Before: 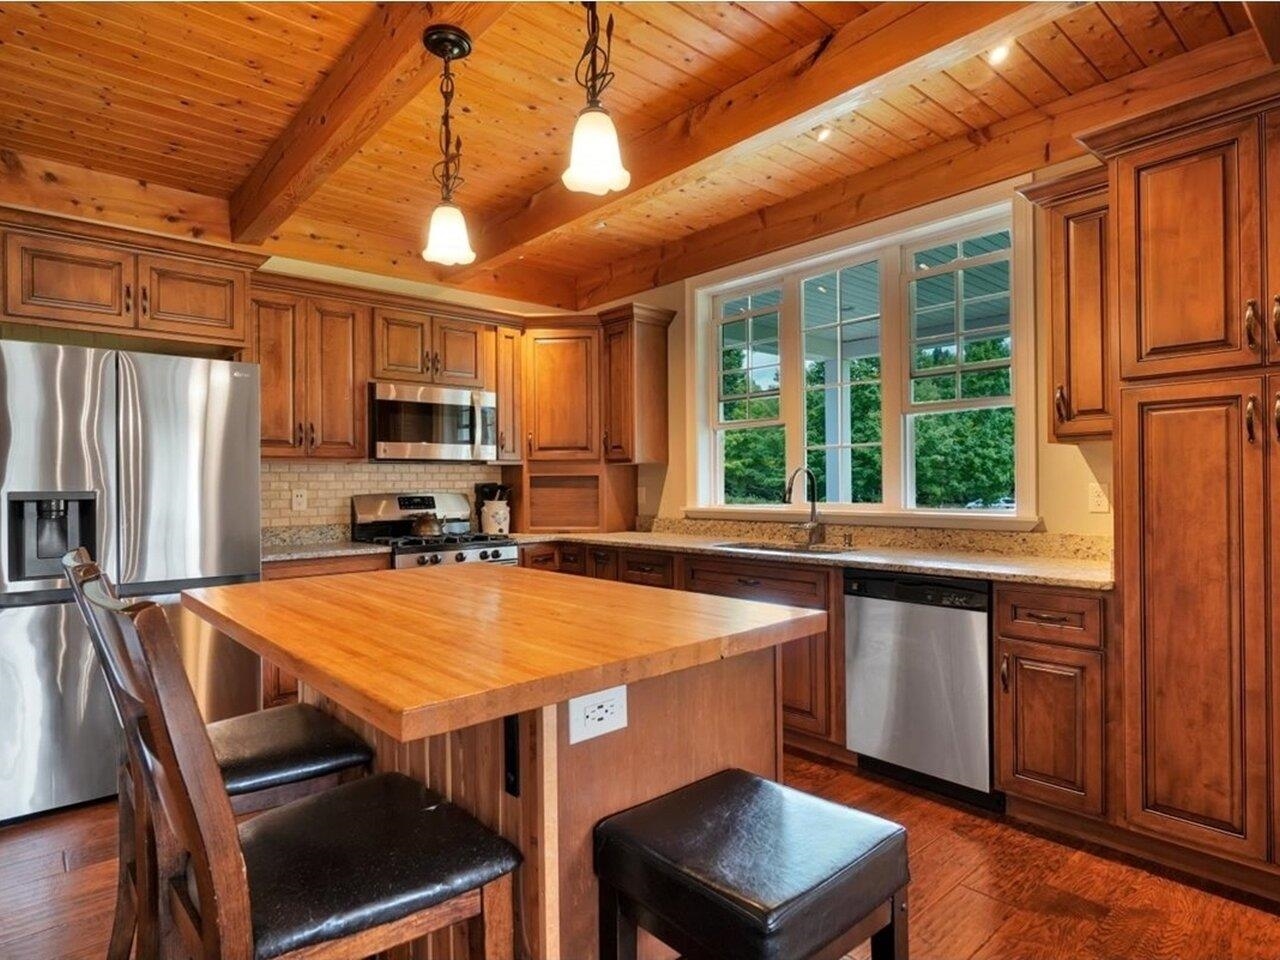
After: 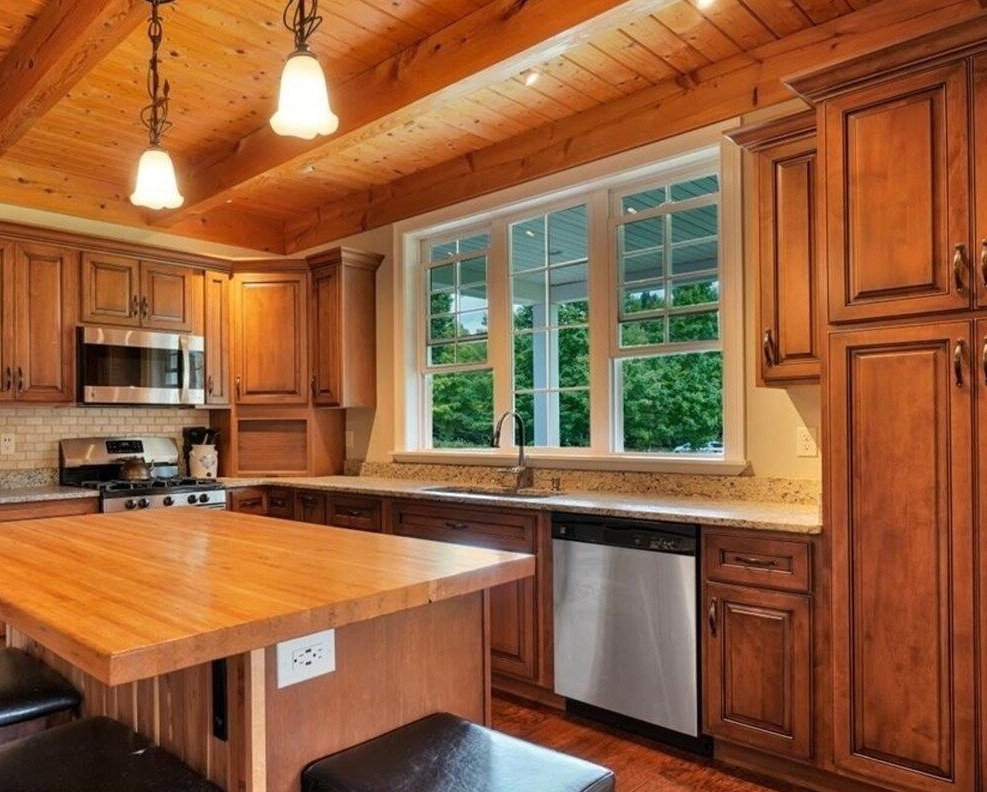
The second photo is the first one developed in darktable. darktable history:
crop: left 22.837%, top 5.909%, bottom 11.525%
